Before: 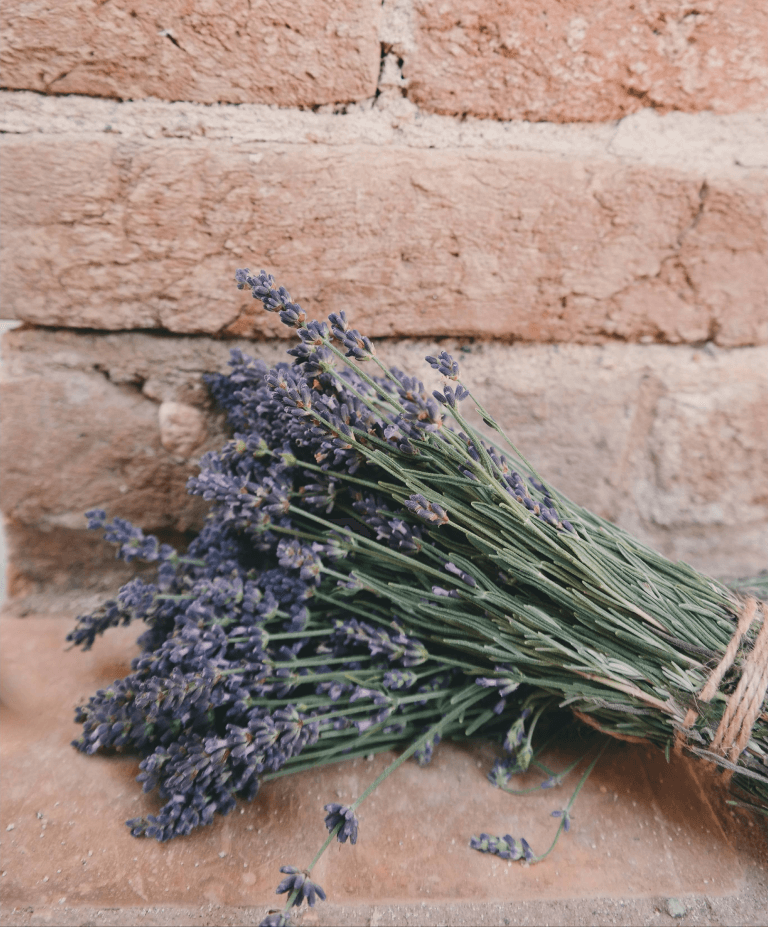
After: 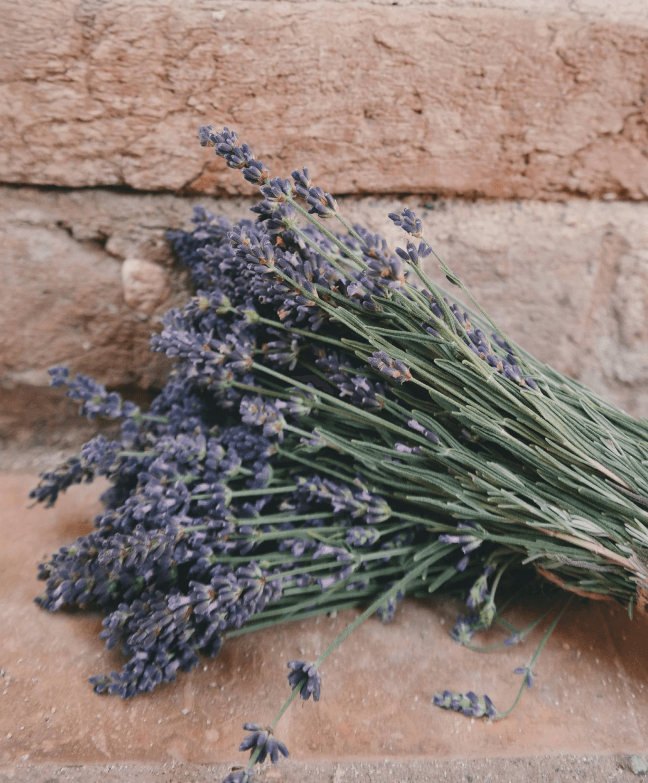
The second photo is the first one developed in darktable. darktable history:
shadows and highlights: soften with gaussian
crop and rotate: left 4.842%, top 15.51%, right 10.668%
